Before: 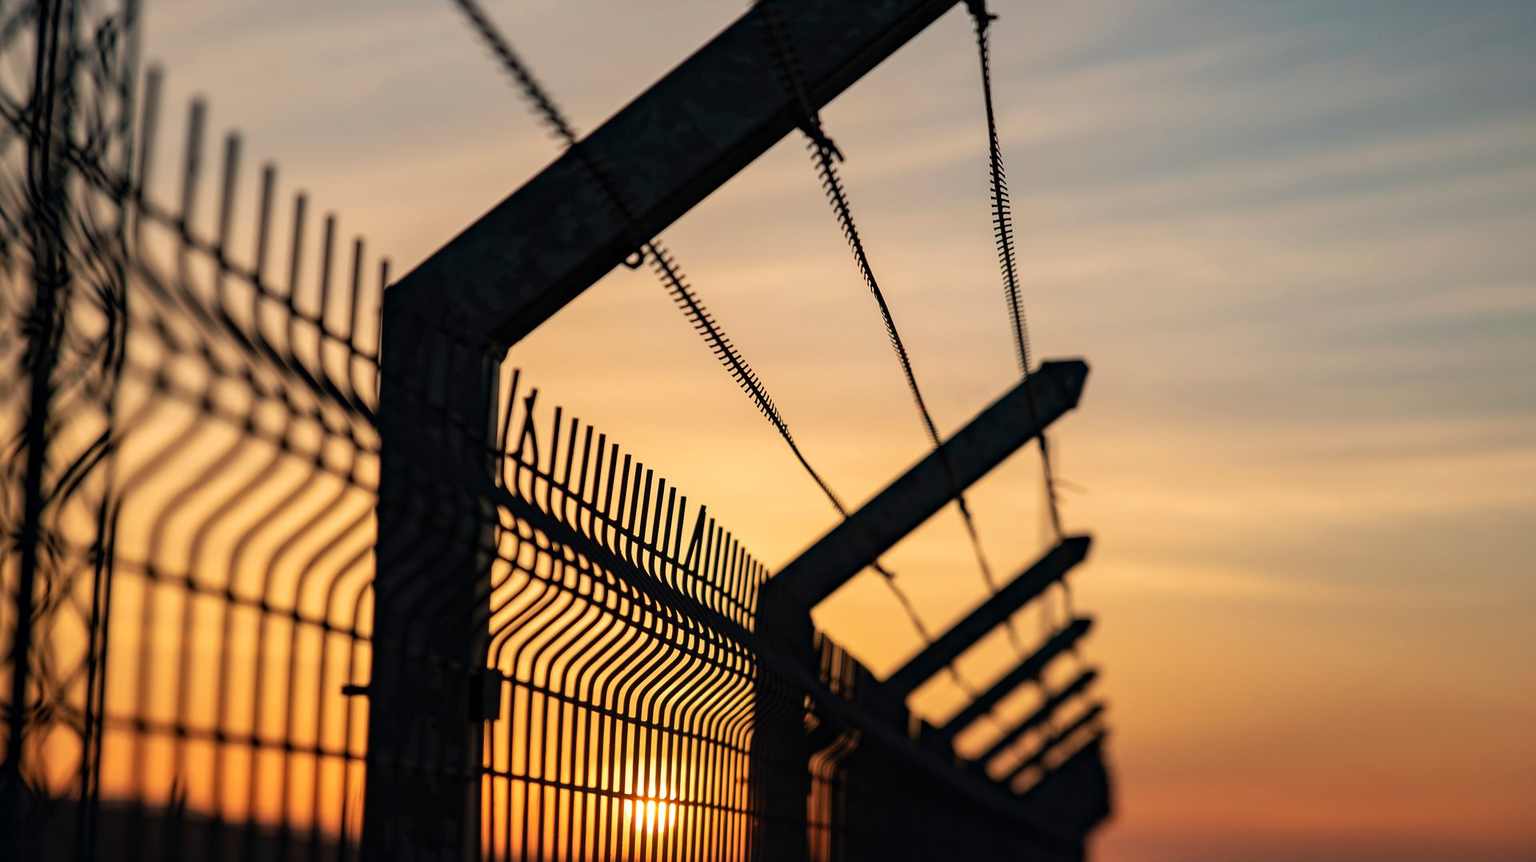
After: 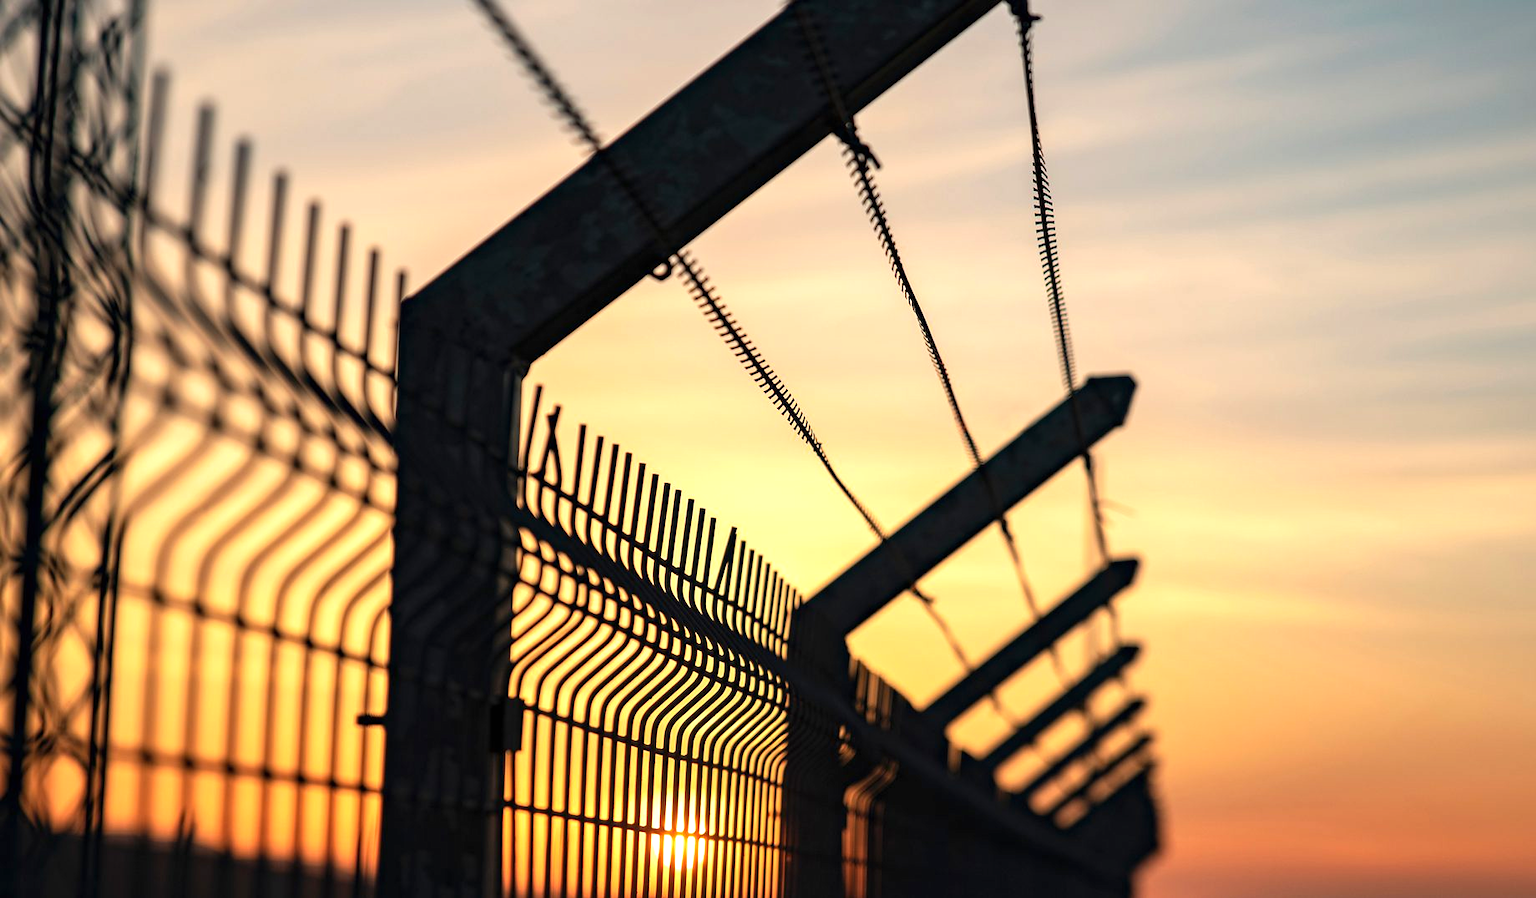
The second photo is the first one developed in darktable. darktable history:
exposure: black level correction 0, exposure 0.7 EV, compensate exposure bias true, compensate highlight preservation false
crop: right 4.126%, bottom 0.031%
